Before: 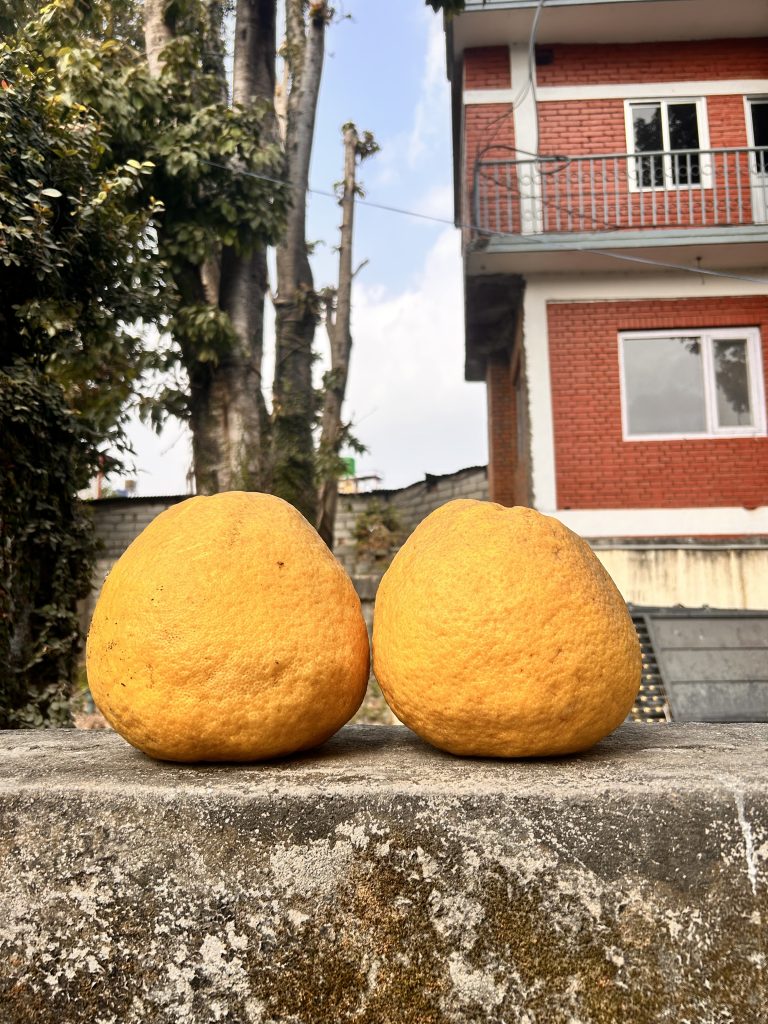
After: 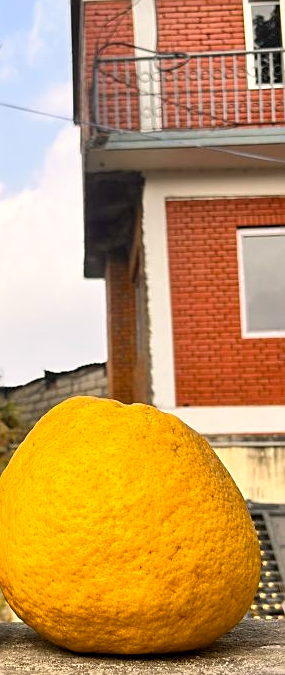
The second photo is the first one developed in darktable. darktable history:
crop and rotate: left 49.665%, top 10.088%, right 13.161%, bottom 23.93%
sharpen: on, module defaults
exposure: compensate highlight preservation false
color balance rgb: highlights gain › chroma 1.043%, highlights gain › hue 60.19°, perceptual saturation grading › global saturation 29.835%, global vibrance 20%
